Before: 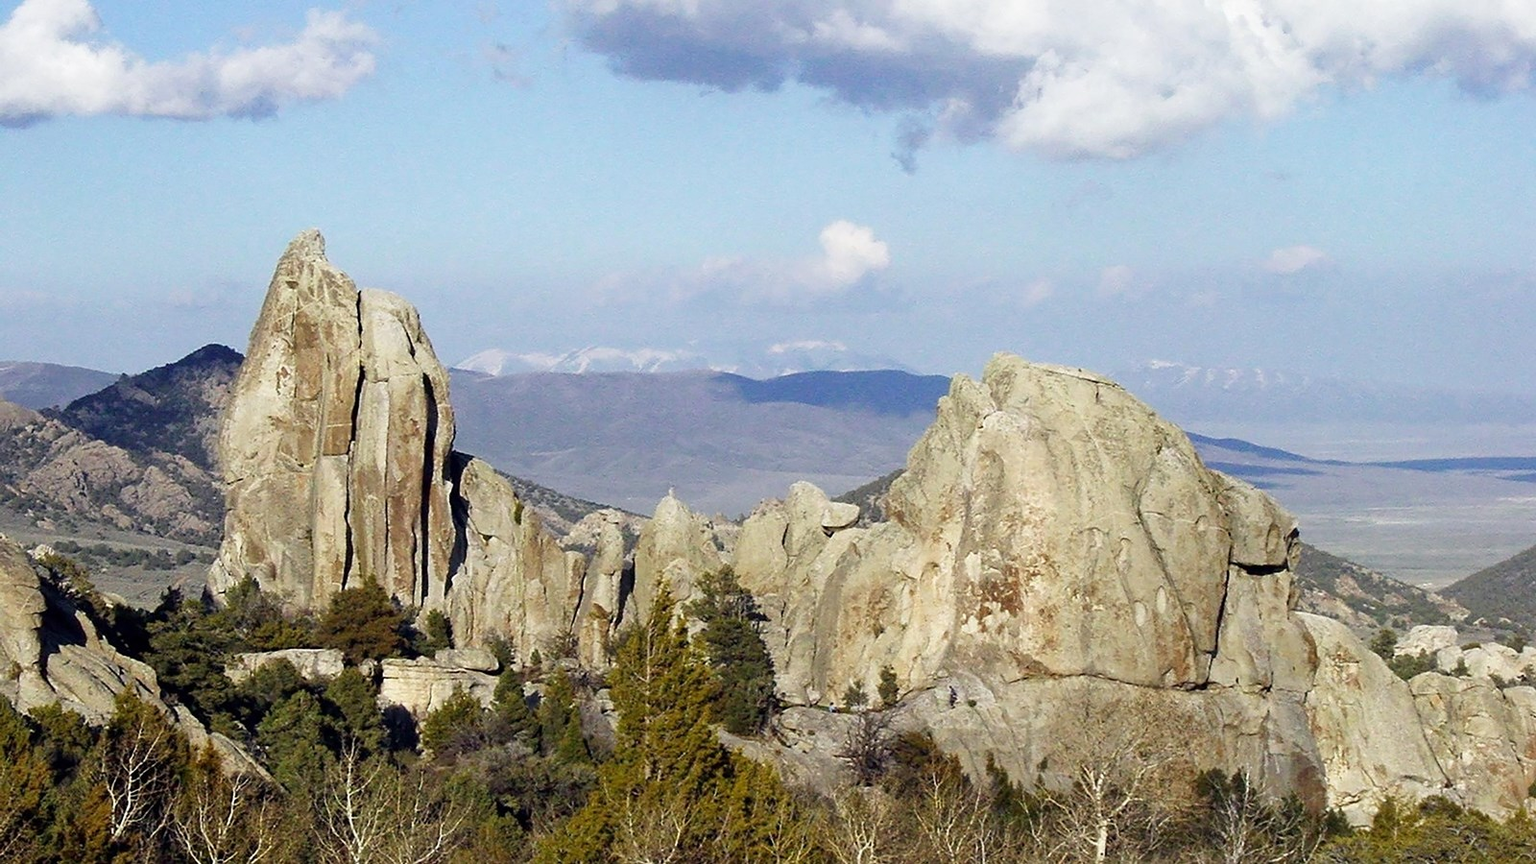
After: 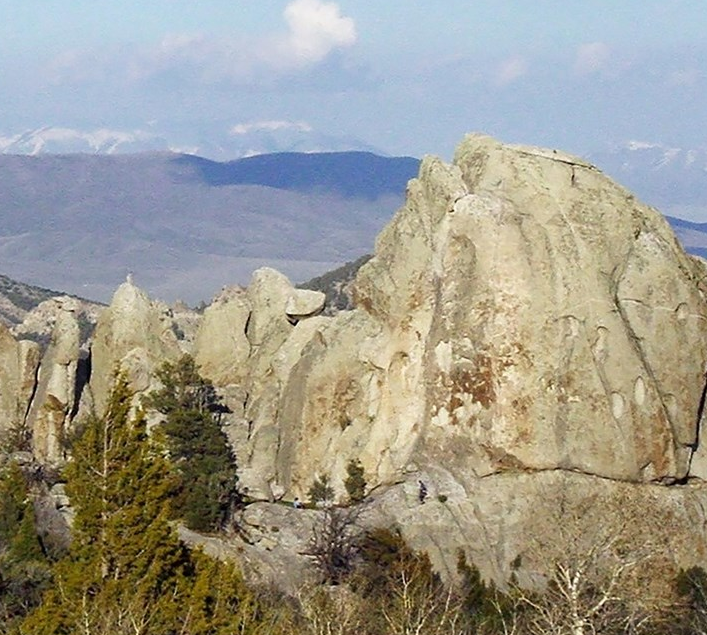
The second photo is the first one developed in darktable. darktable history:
crop: left 35.631%, top 26.061%, right 20.168%, bottom 3.352%
